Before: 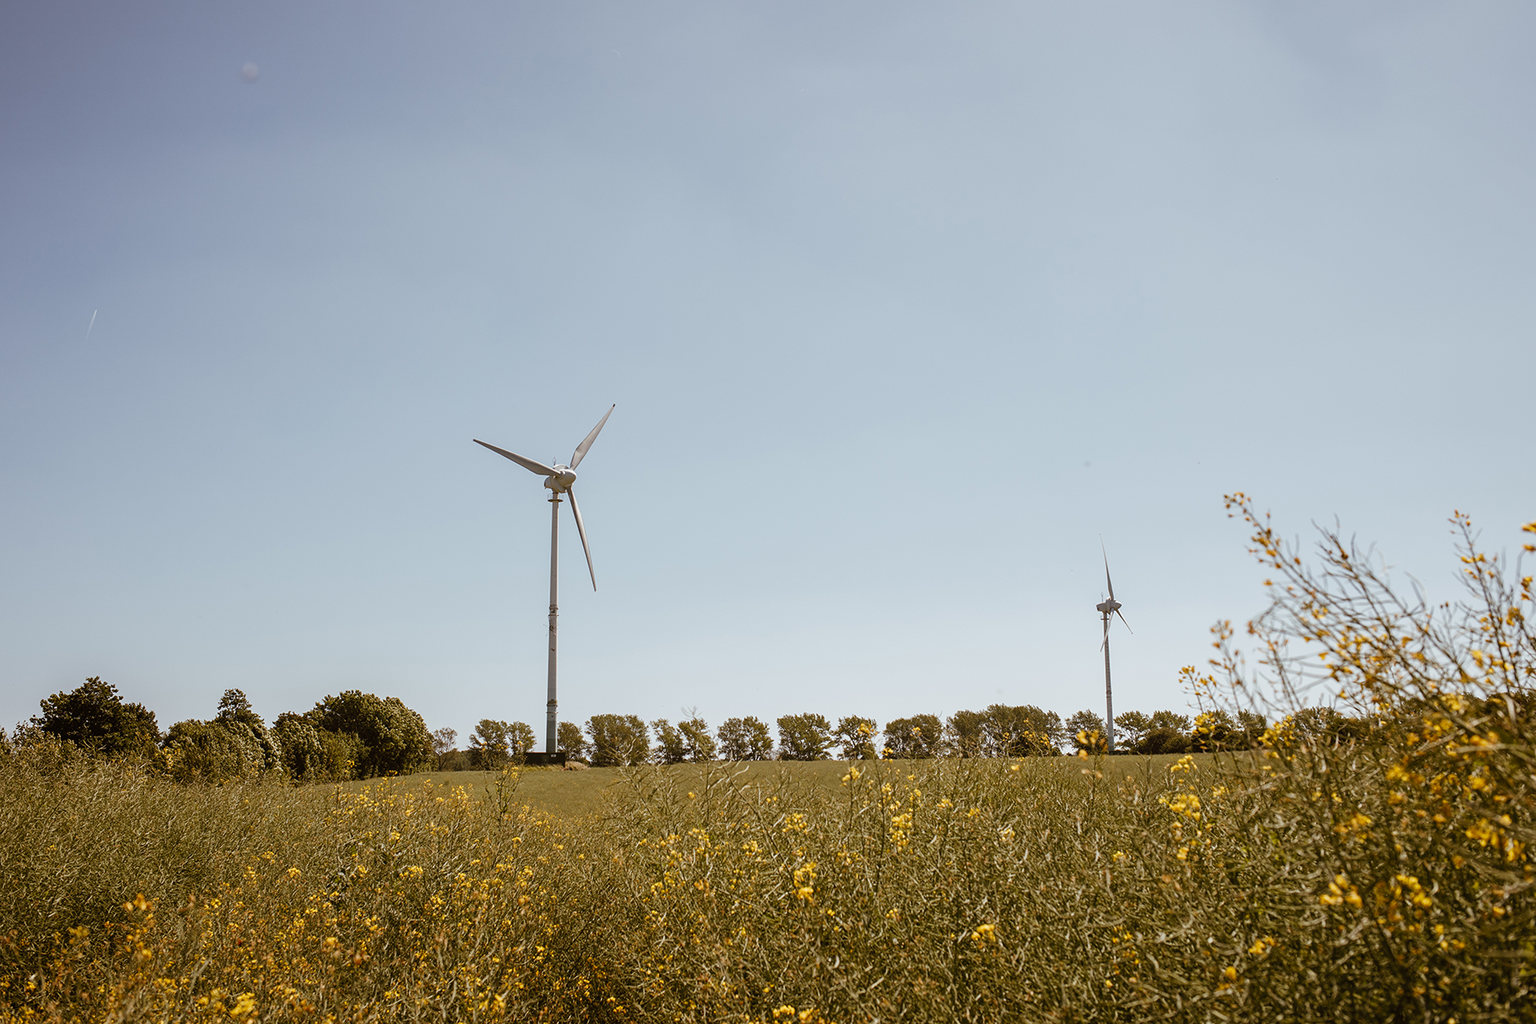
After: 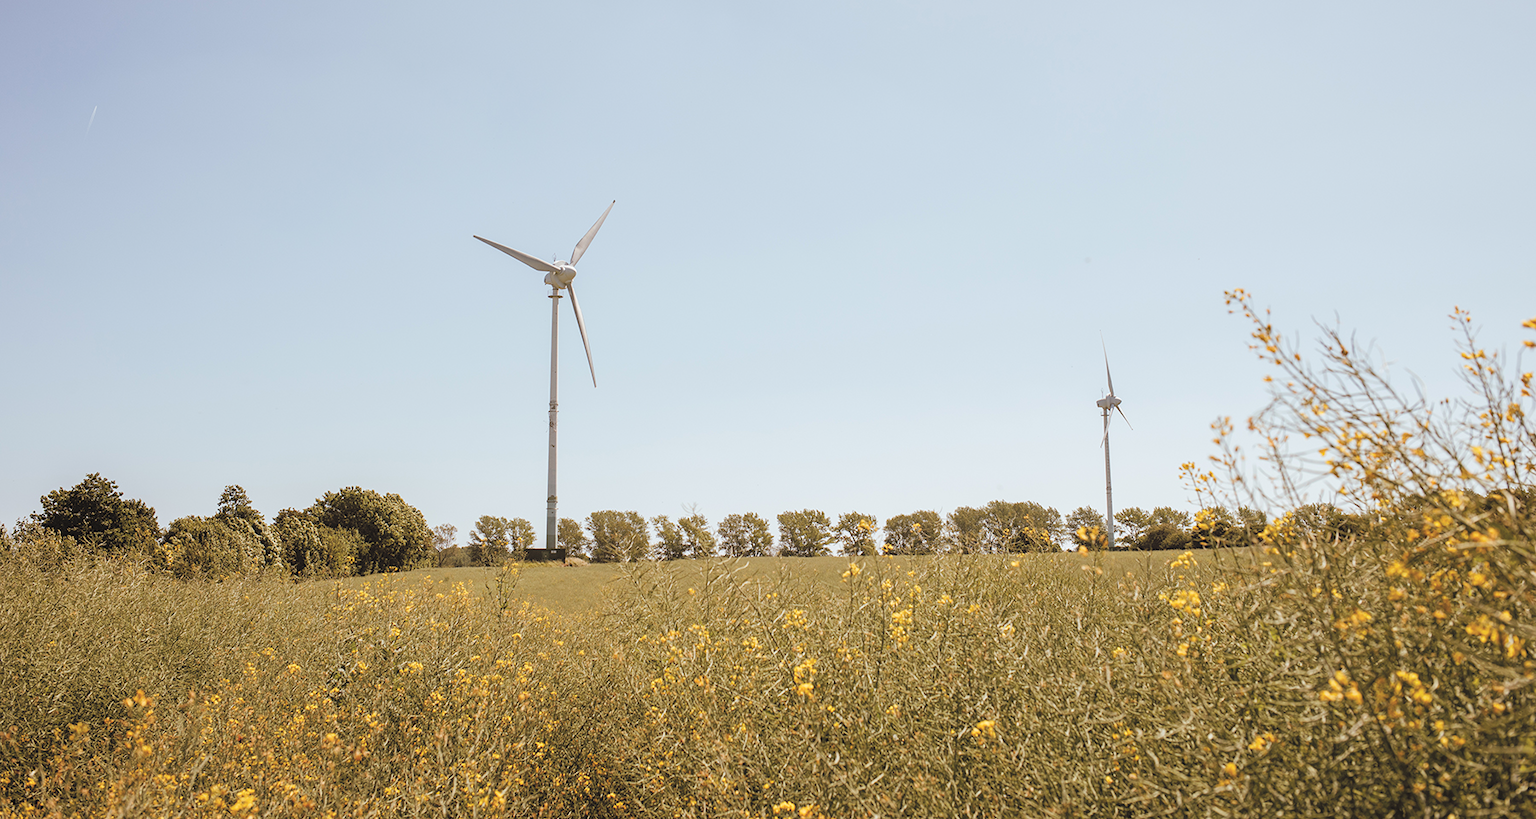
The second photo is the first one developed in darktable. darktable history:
contrast brightness saturation: brightness 0.28
crop and rotate: top 19.998%
